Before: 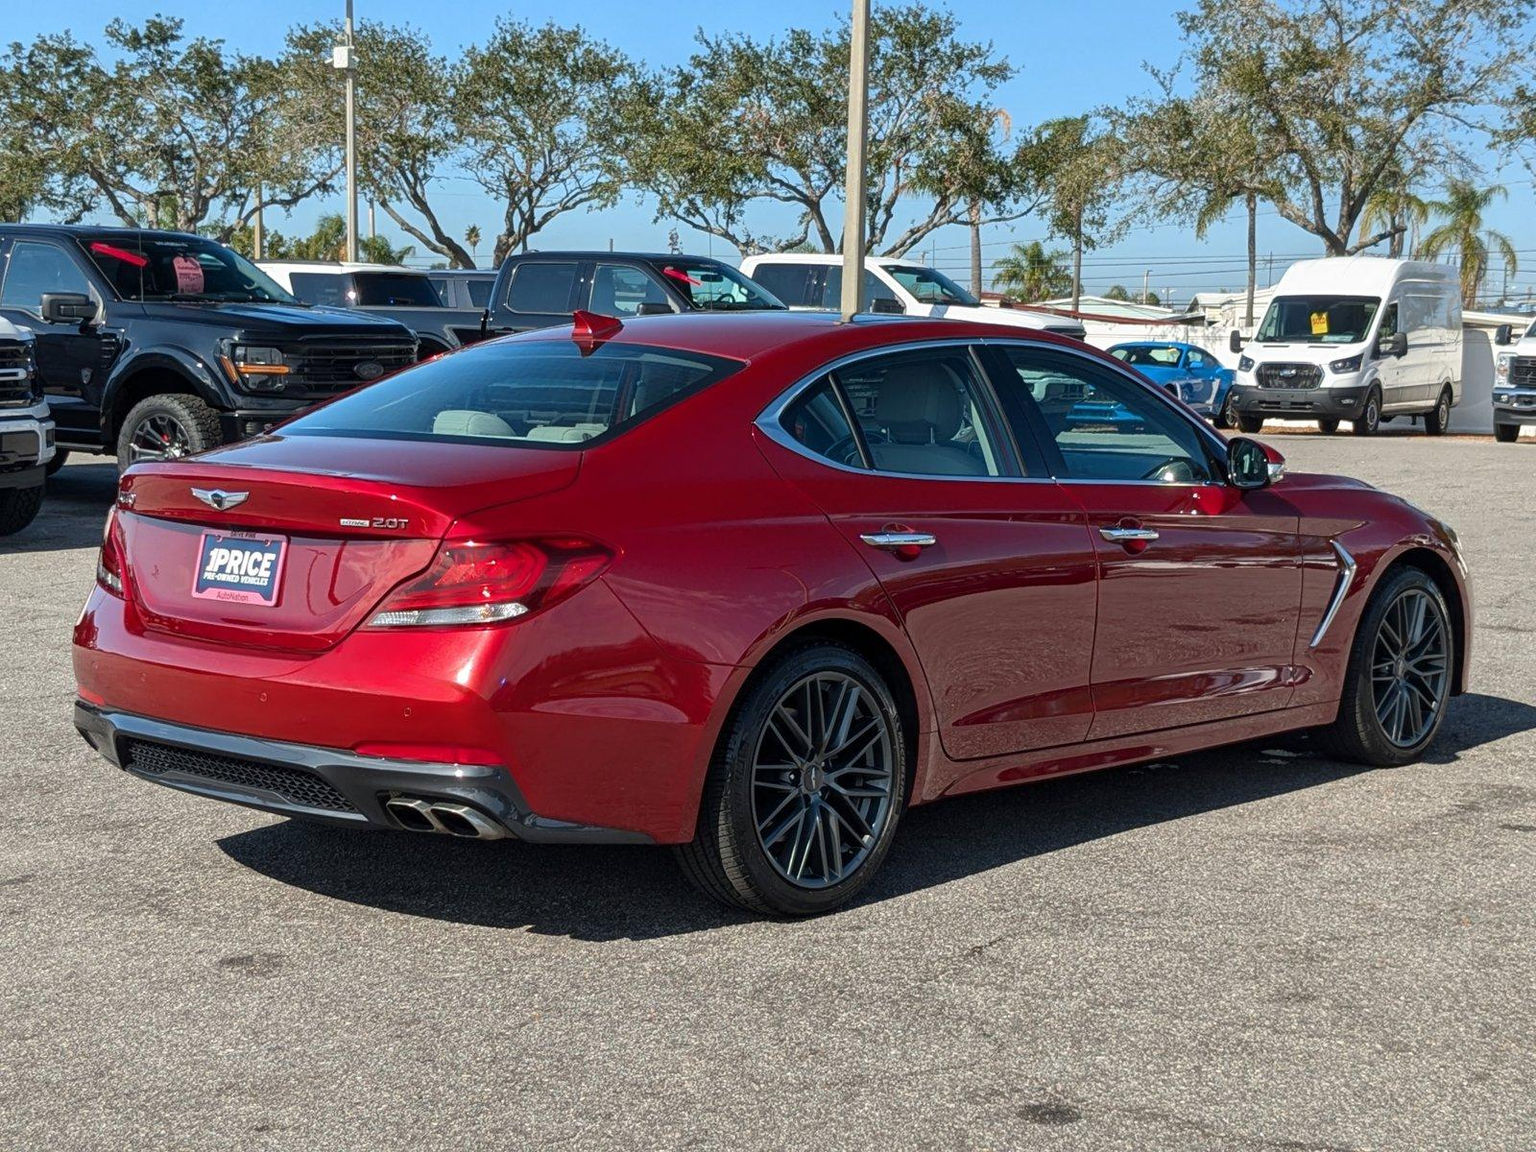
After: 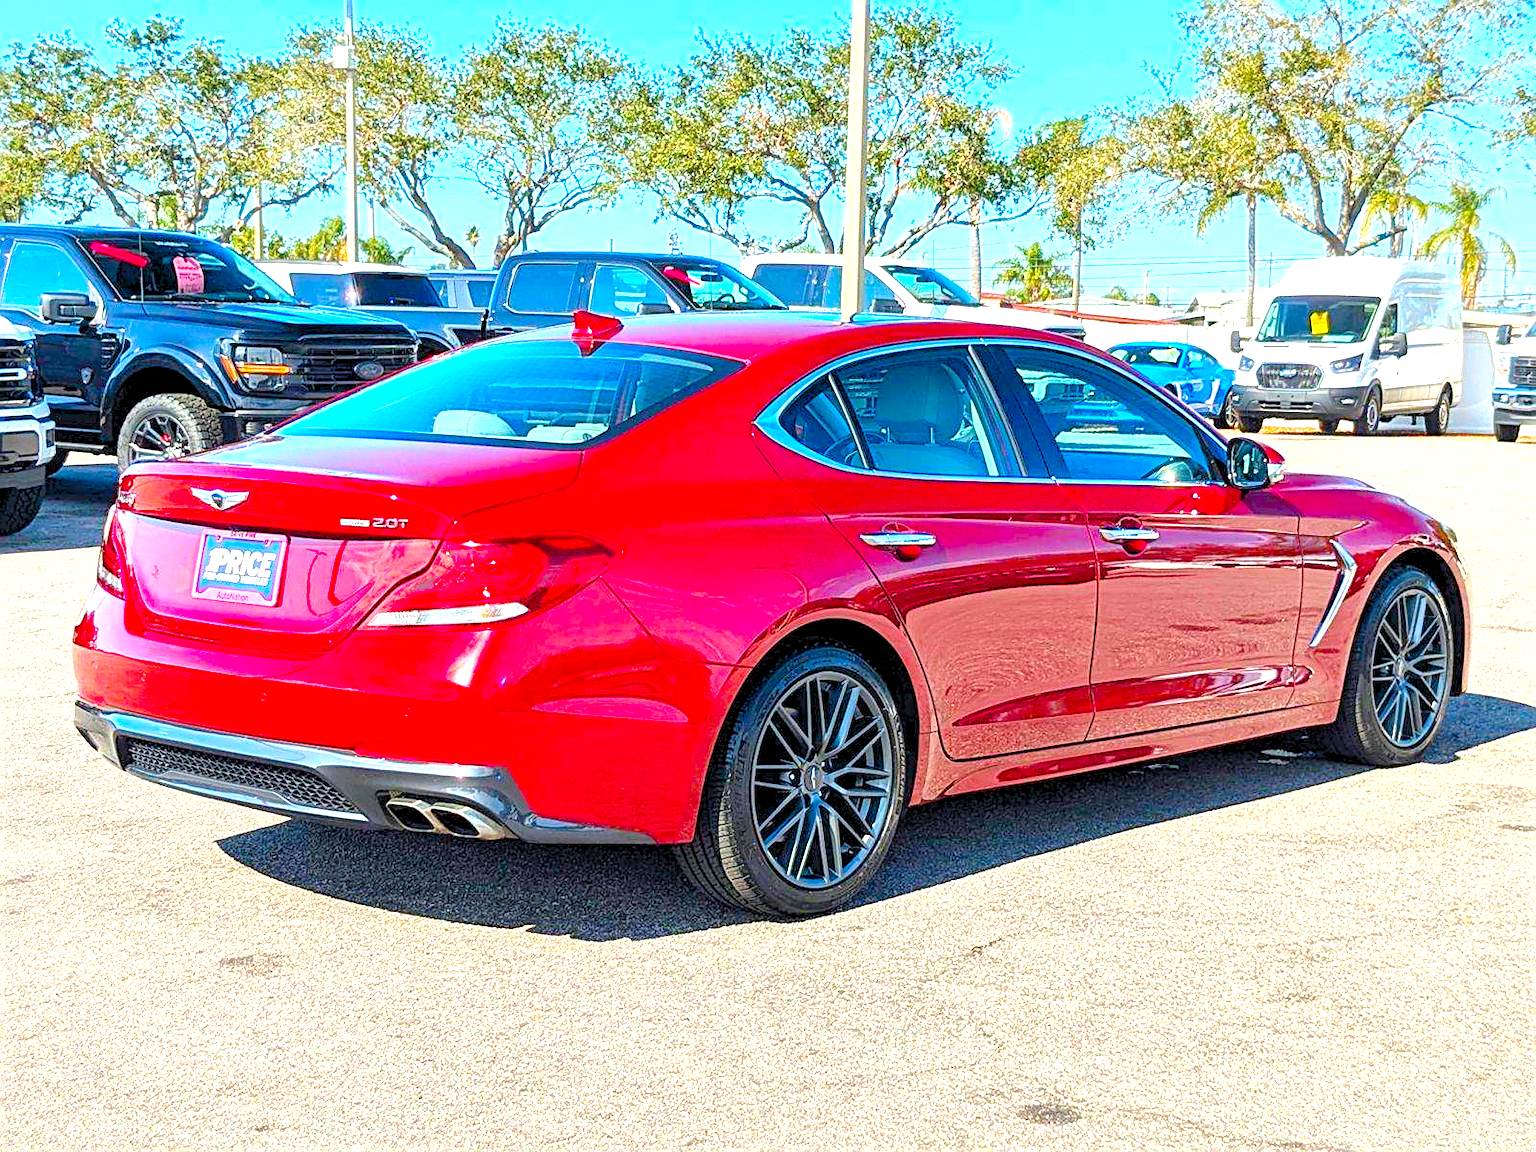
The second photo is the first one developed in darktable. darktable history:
exposure: exposure 1 EV, compensate highlight preservation false
sharpen: on, module defaults
color balance rgb: linear chroma grading › global chroma 15.231%, perceptual saturation grading › global saturation 30.04%, global vibrance 20%
shadows and highlights: shadows 61.91, white point adjustment 0.396, highlights -34.3, compress 83.71%
levels: levels [0.036, 0.364, 0.827]
